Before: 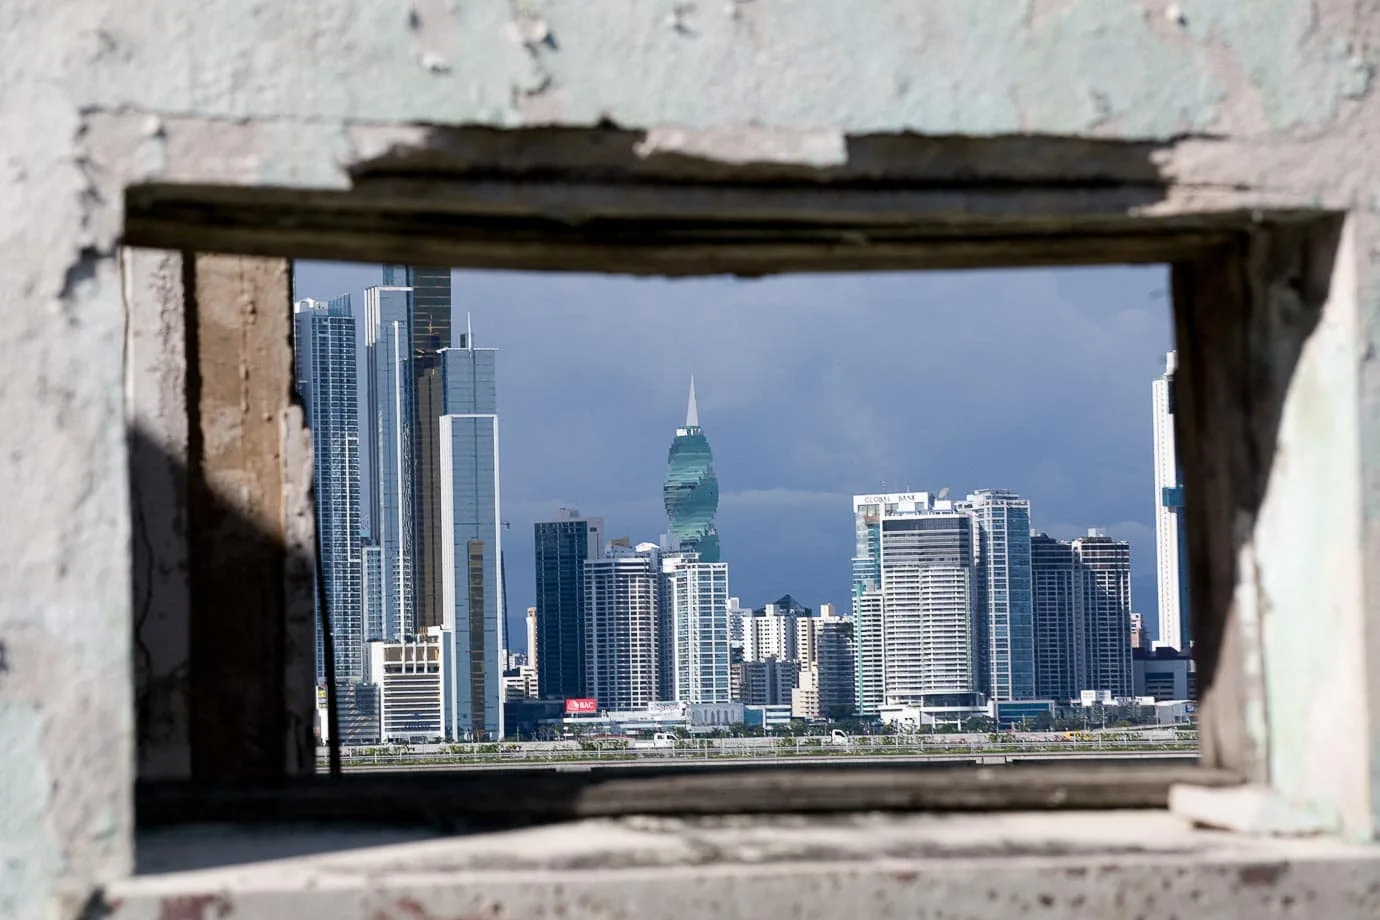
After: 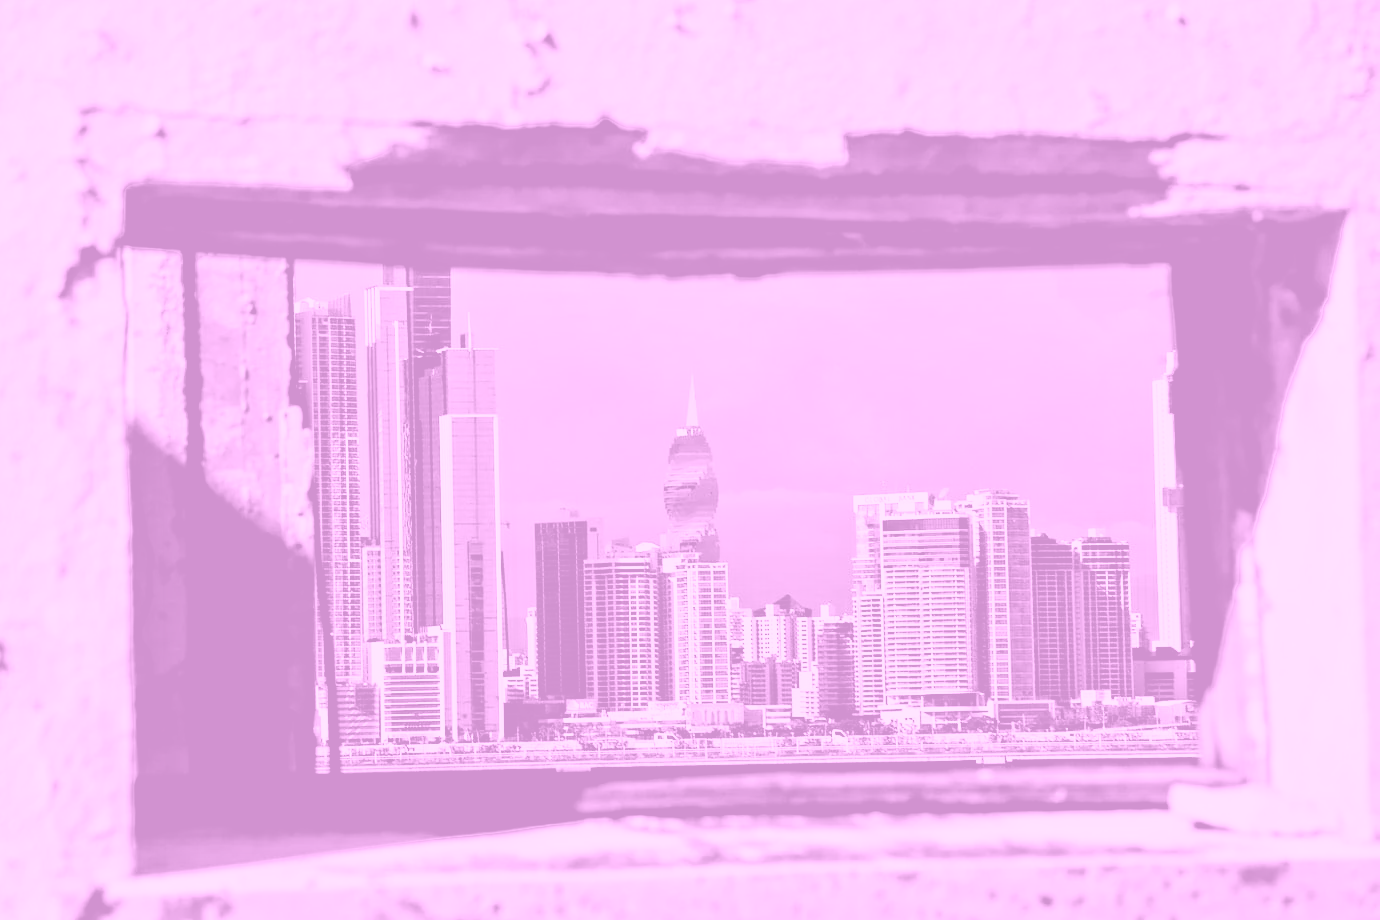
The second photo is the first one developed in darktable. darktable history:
filmic rgb: black relative exposure -5 EV, white relative exposure 3.2 EV, hardness 3.42, contrast 1.2, highlights saturation mix -30%
colorize: hue 331.2°, saturation 75%, source mix 30.28%, lightness 70.52%, version 1
rotate and perspective: crop left 0, crop top 0
contrast equalizer: y [[0.511, 0.558, 0.631, 0.632, 0.559, 0.512], [0.5 ×6], [0.507, 0.559, 0.627, 0.644, 0.647, 0.647], [0 ×6], [0 ×6]]
